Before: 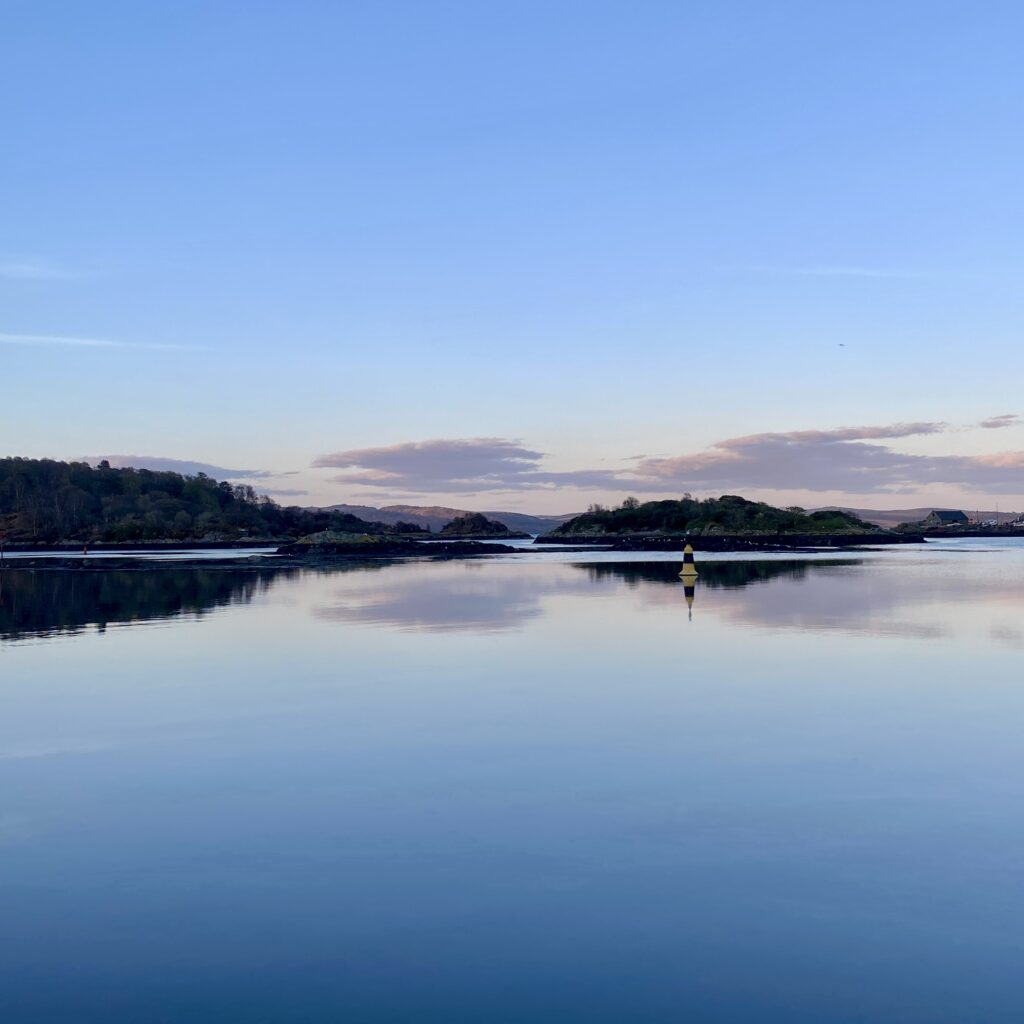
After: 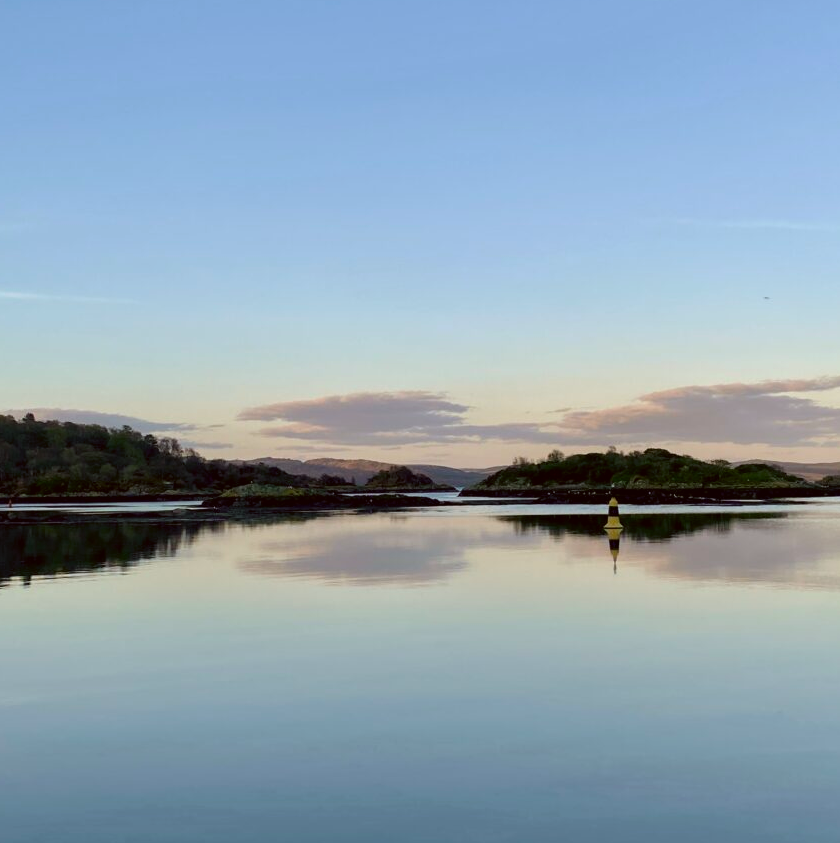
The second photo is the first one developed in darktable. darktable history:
color correction: highlights a* -1.2, highlights b* 10.36, shadows a* 0.69, shadows b* 19.62
crop and rotate: left 7.341%, top 4.594%, right 10.556%, bottom 13.041%
